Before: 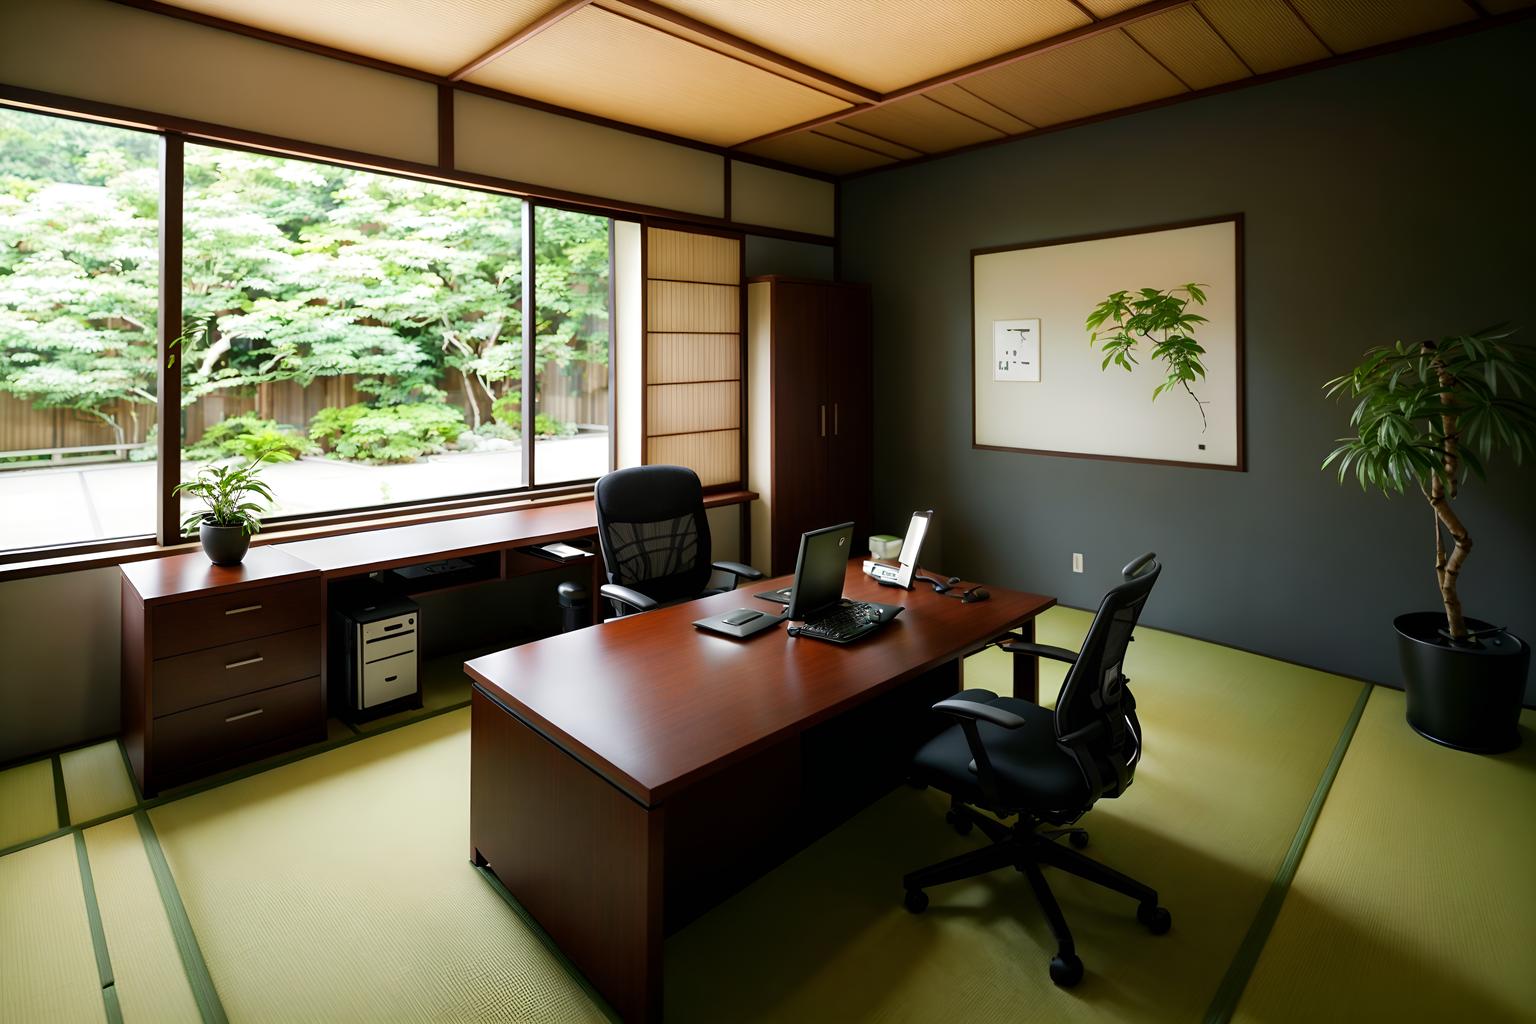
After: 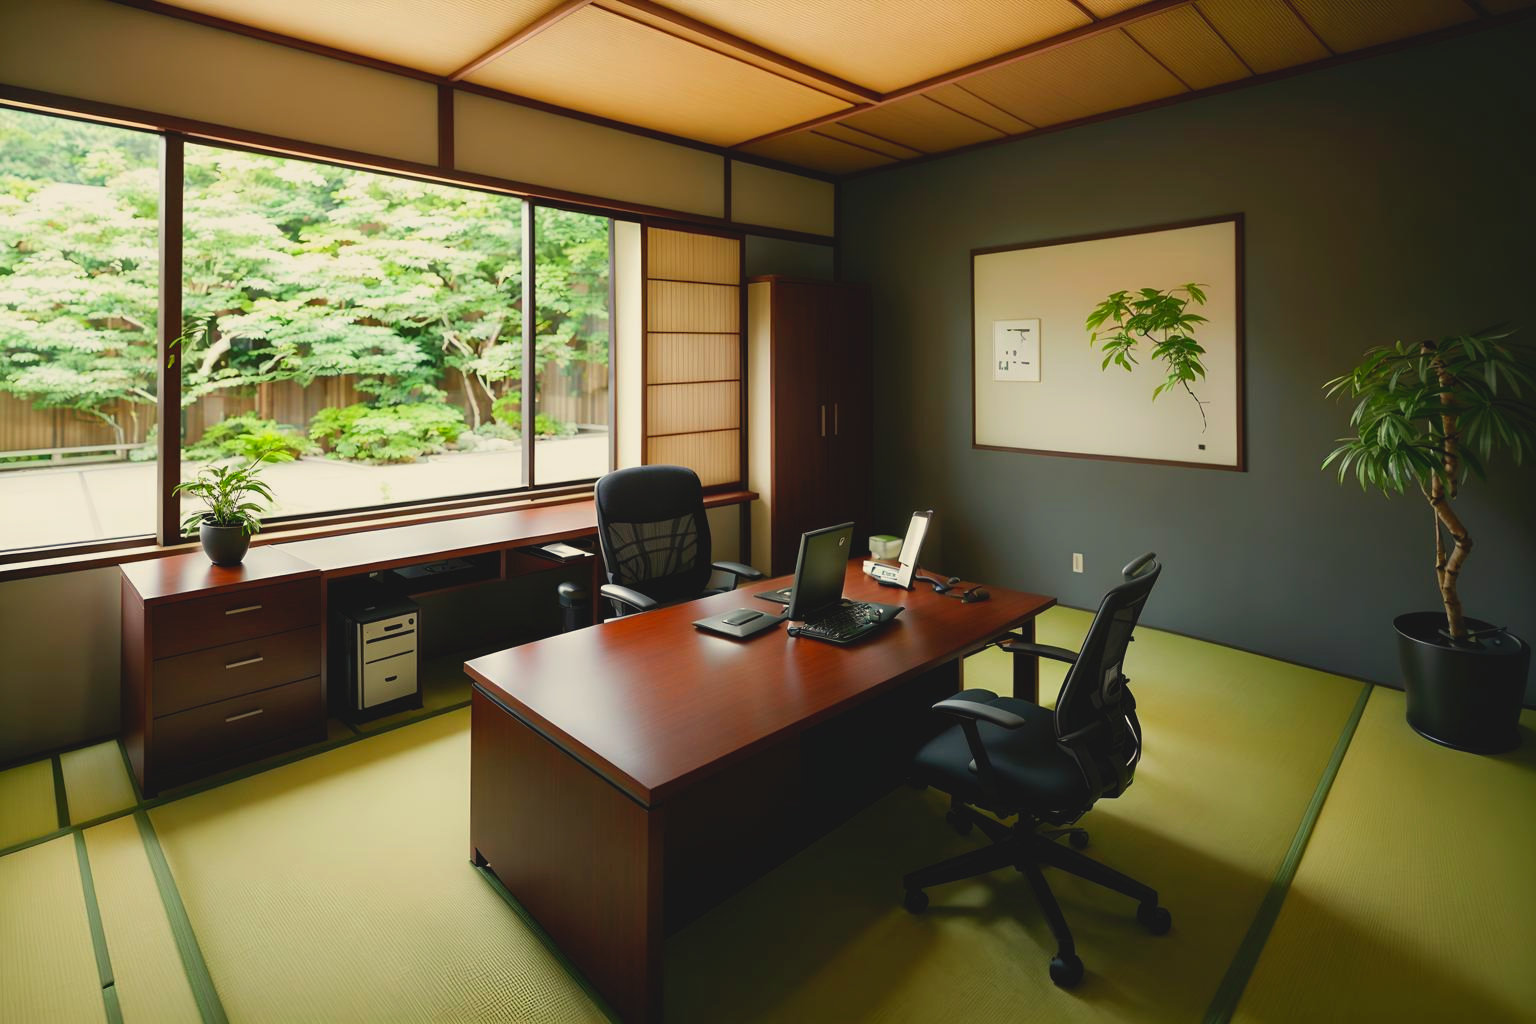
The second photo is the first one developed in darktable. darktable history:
white balance: red 1.029, blue 0.92
lowpass: radius 0.1, contrast 0.85, saturation 1.1, unbound 0
